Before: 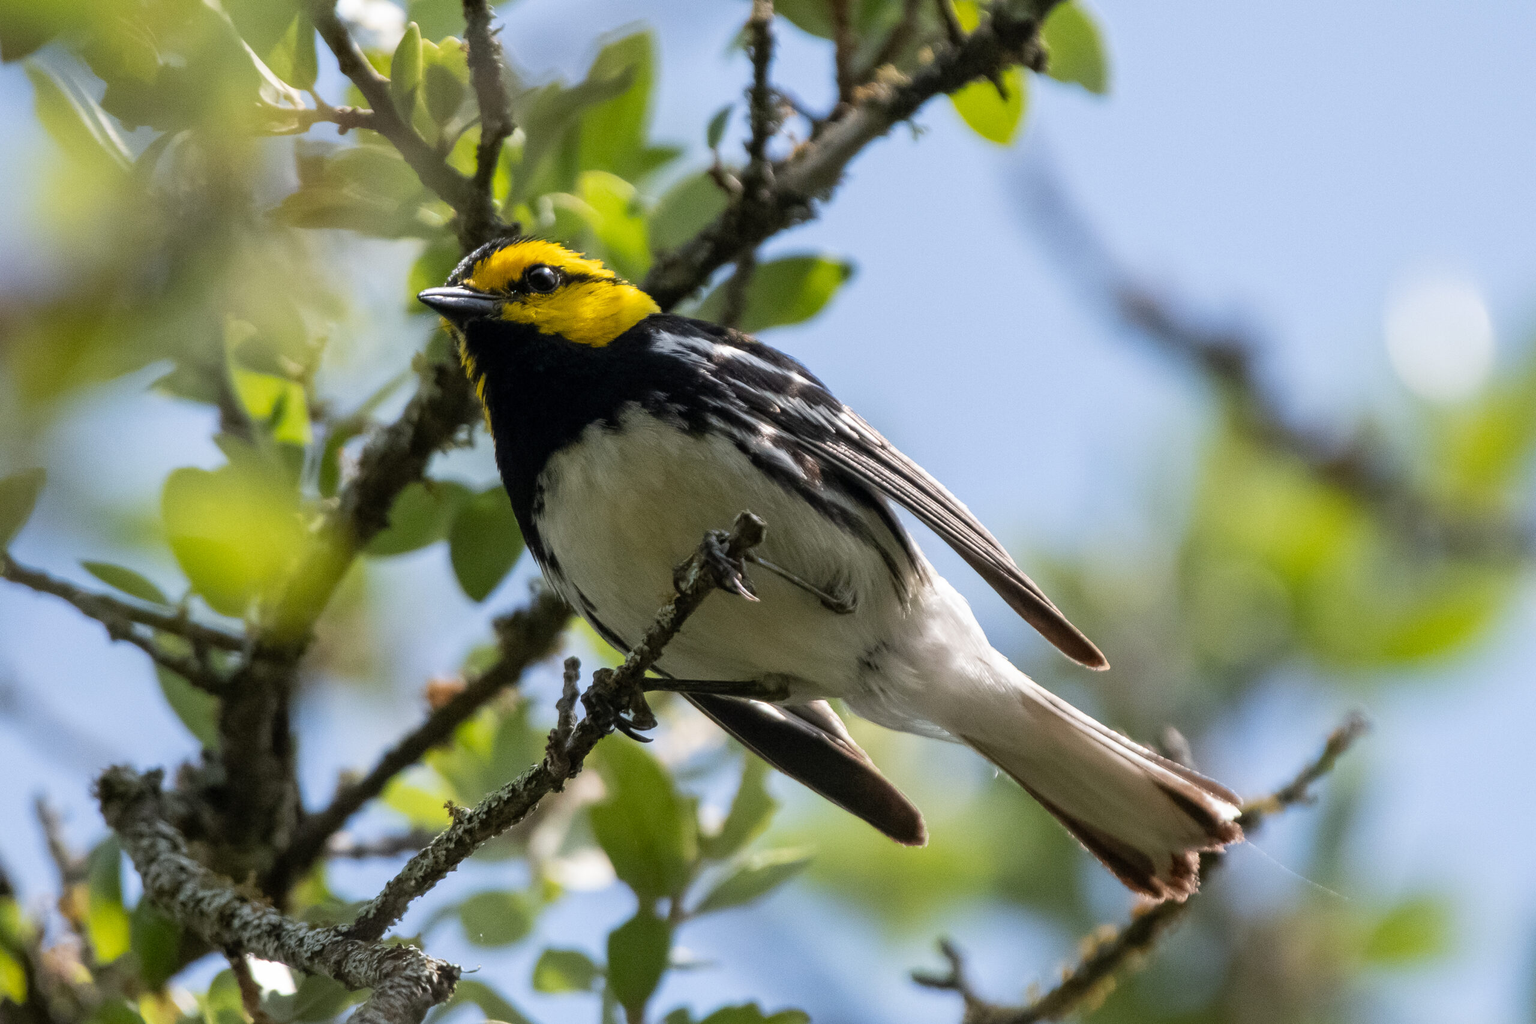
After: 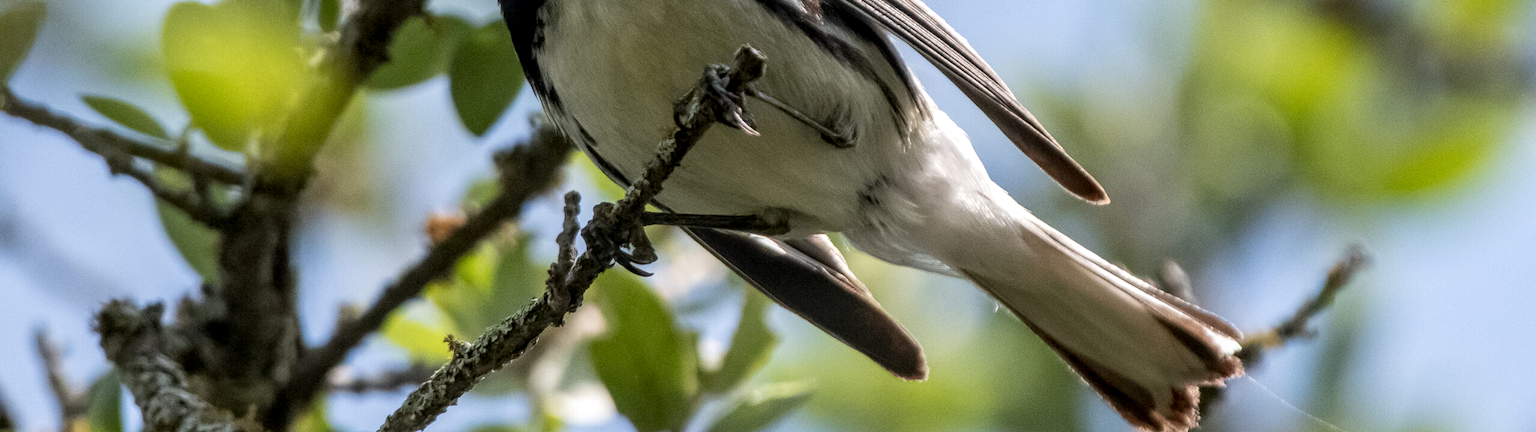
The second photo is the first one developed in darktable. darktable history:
local contrast: detail 130%
crop: top 45.551%, bottom 12.262%
